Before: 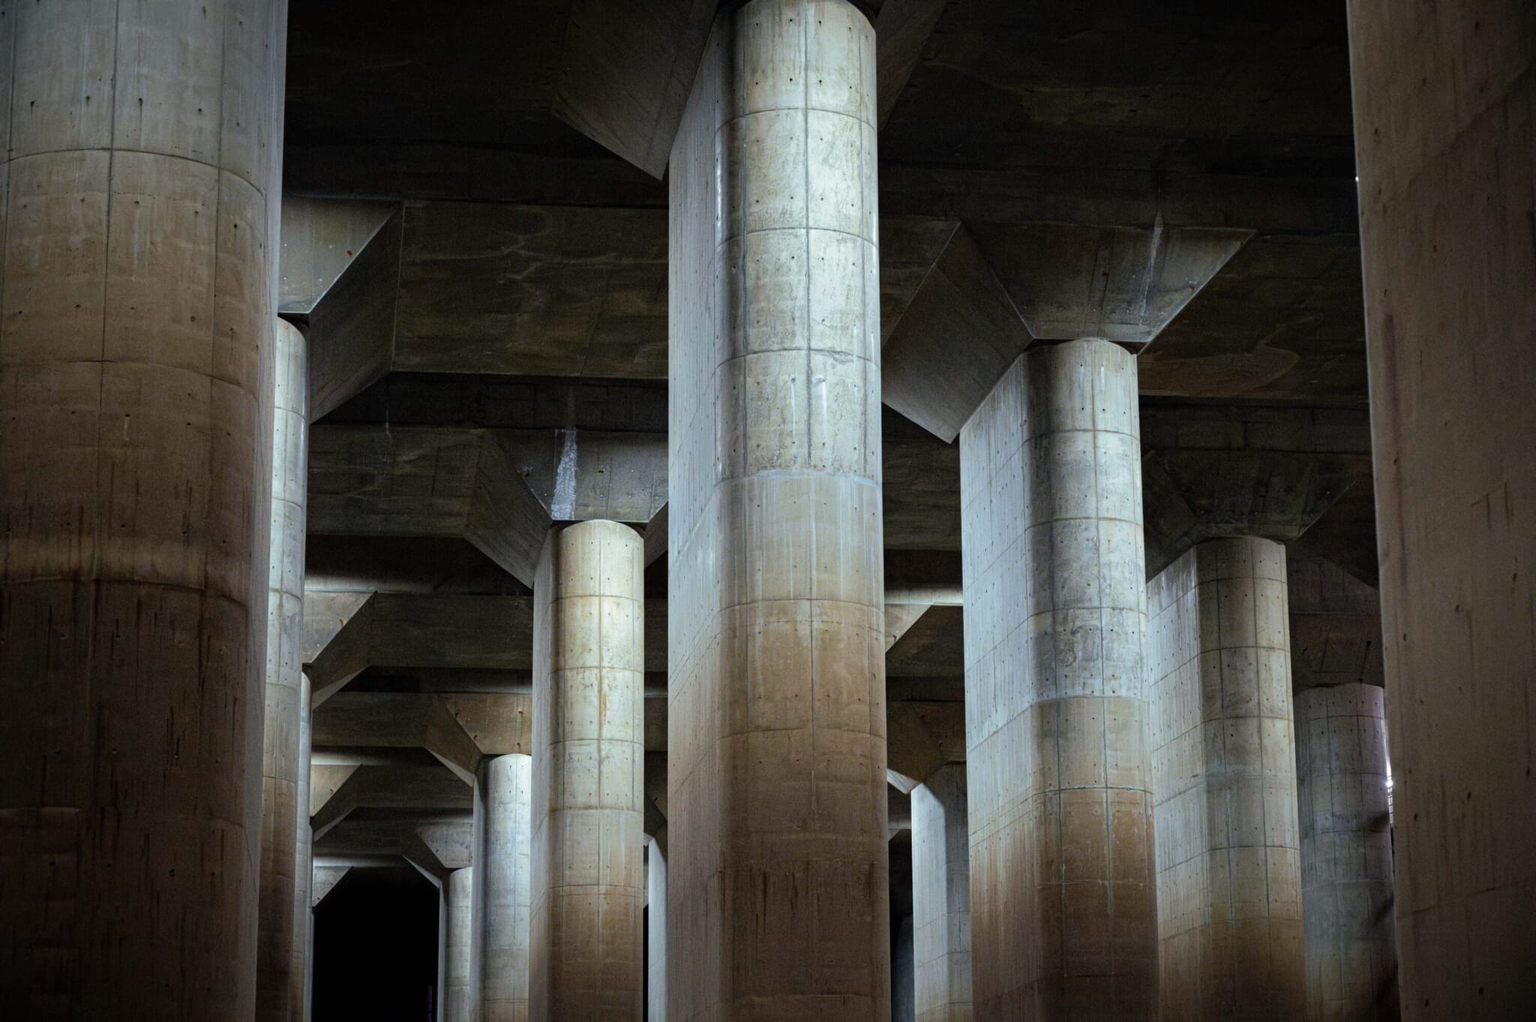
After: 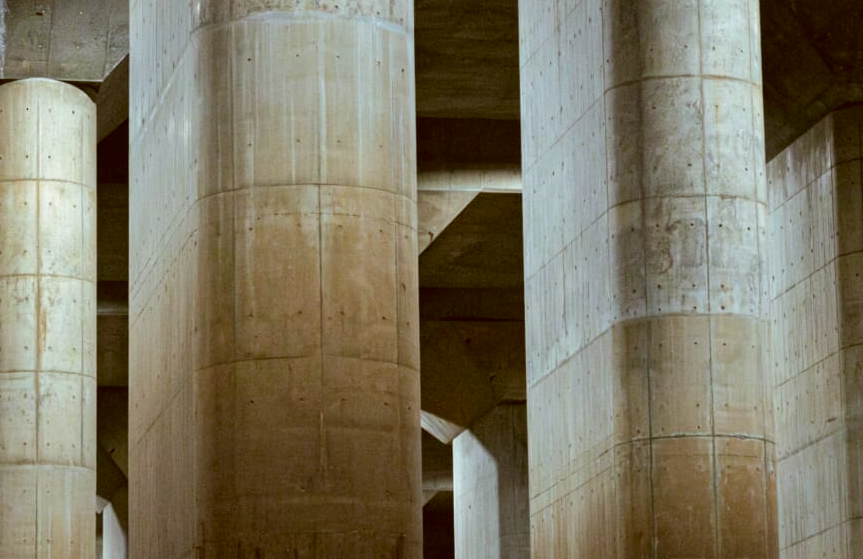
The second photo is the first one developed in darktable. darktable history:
color correction: highlights a* -0.482, highlights b* 0.161, shadows a* 4.66, shadows b* 20.72
crop: left 37.221%, top 45.169%, right 20.63%, bottom 13.777%
